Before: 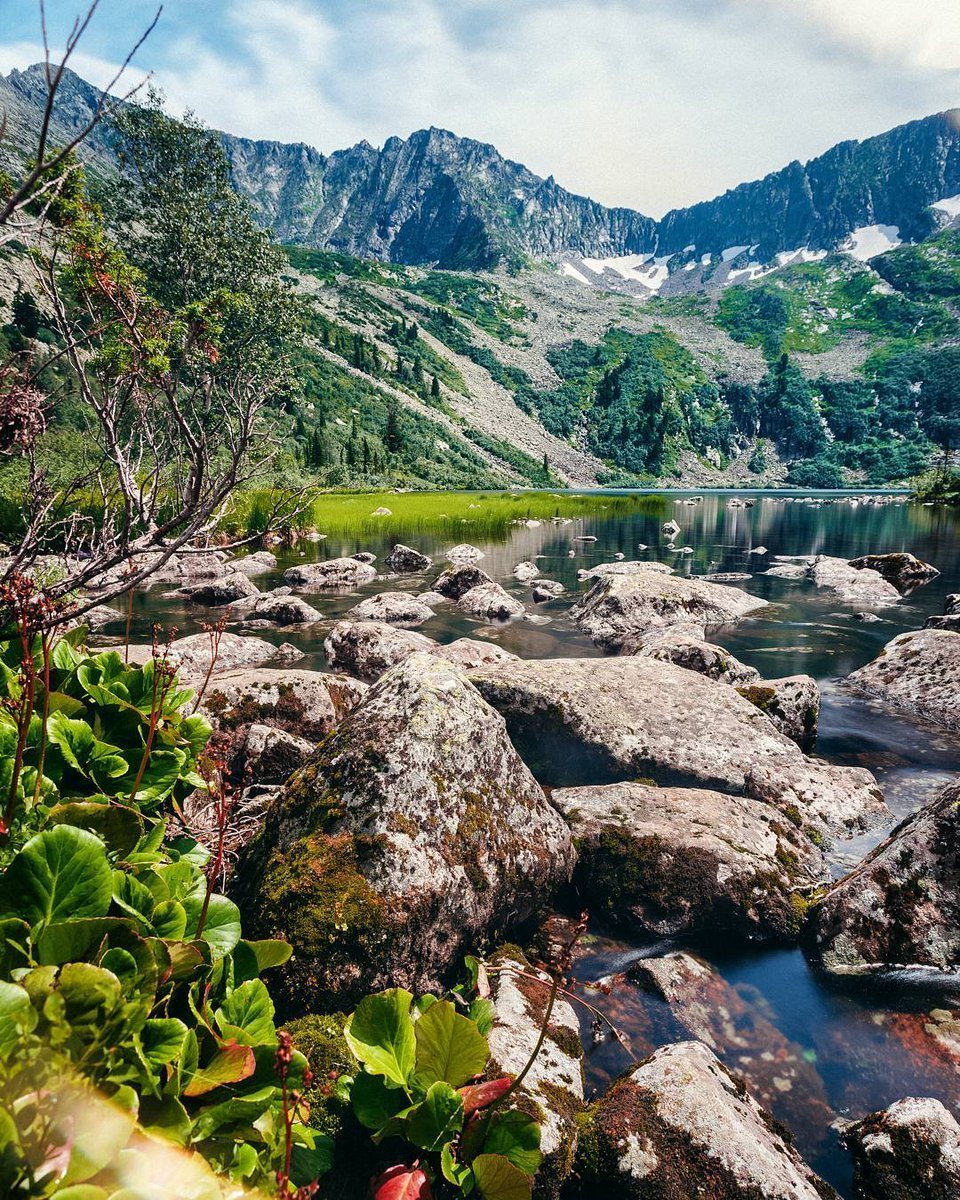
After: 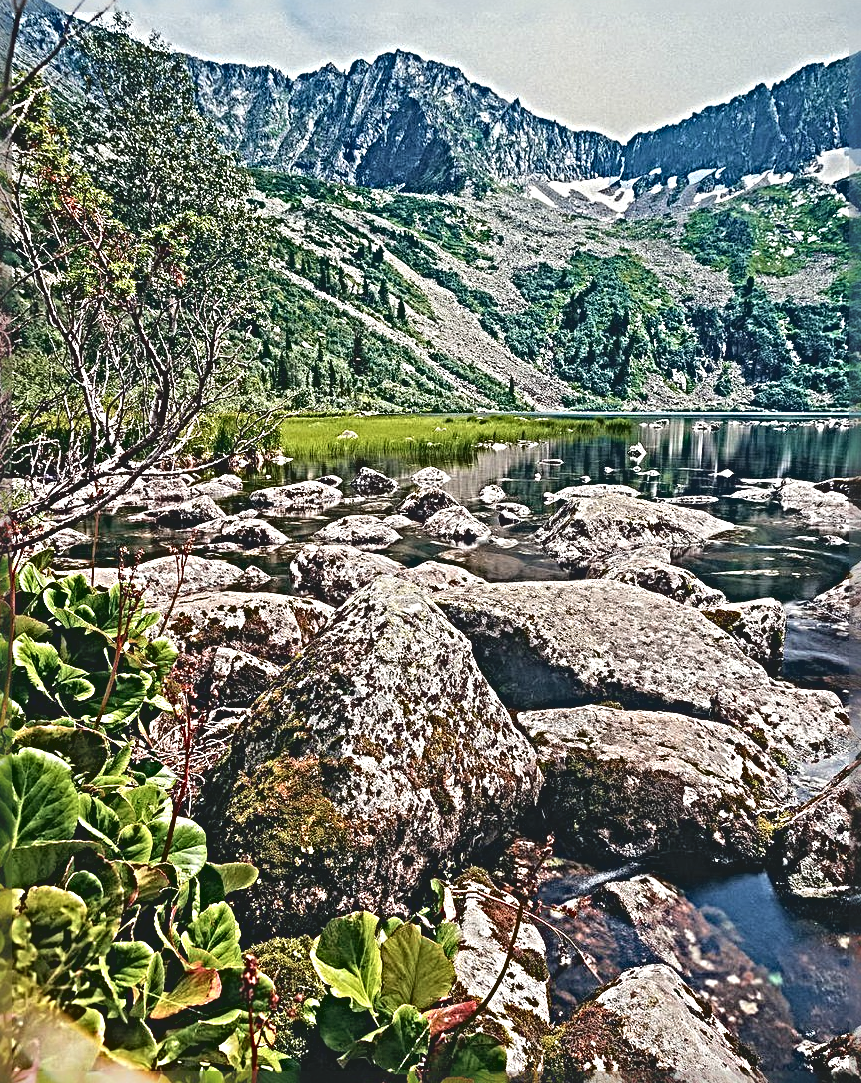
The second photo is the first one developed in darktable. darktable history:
contrast brightness saturation: contrast -0.165, brightness 0.046, saturation -0.115
crop: left 3.644%, top 6.426%, right 6.589%, bottom 3.244%
sharpen: radius 6.248, amount 1.792, threshold 0.044
